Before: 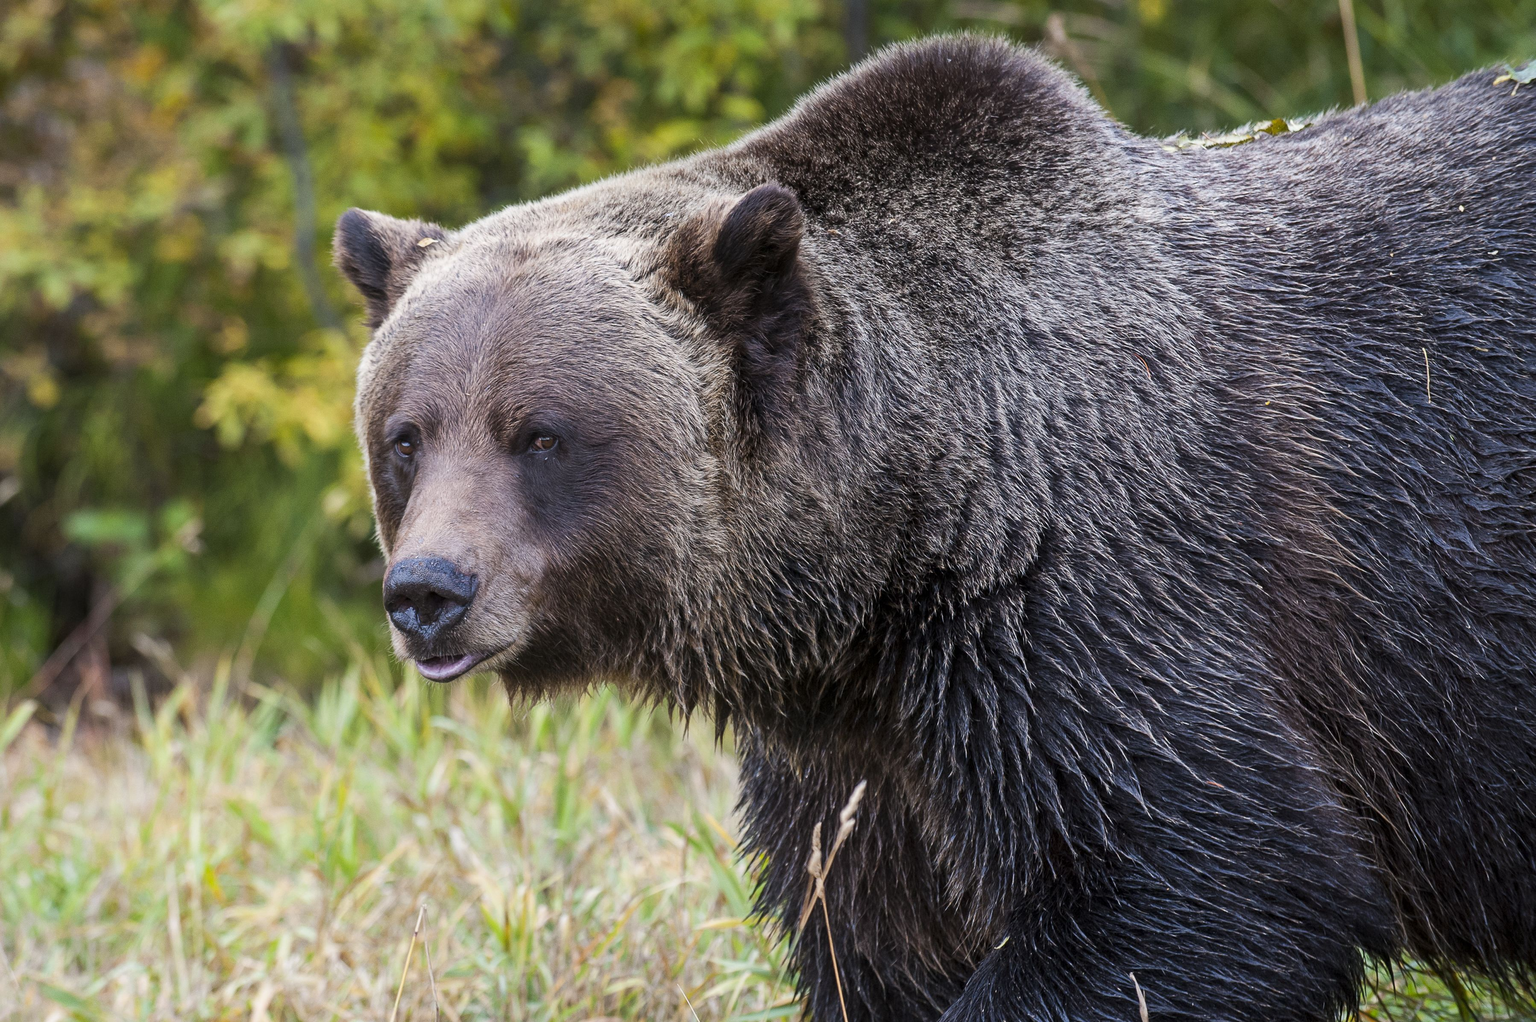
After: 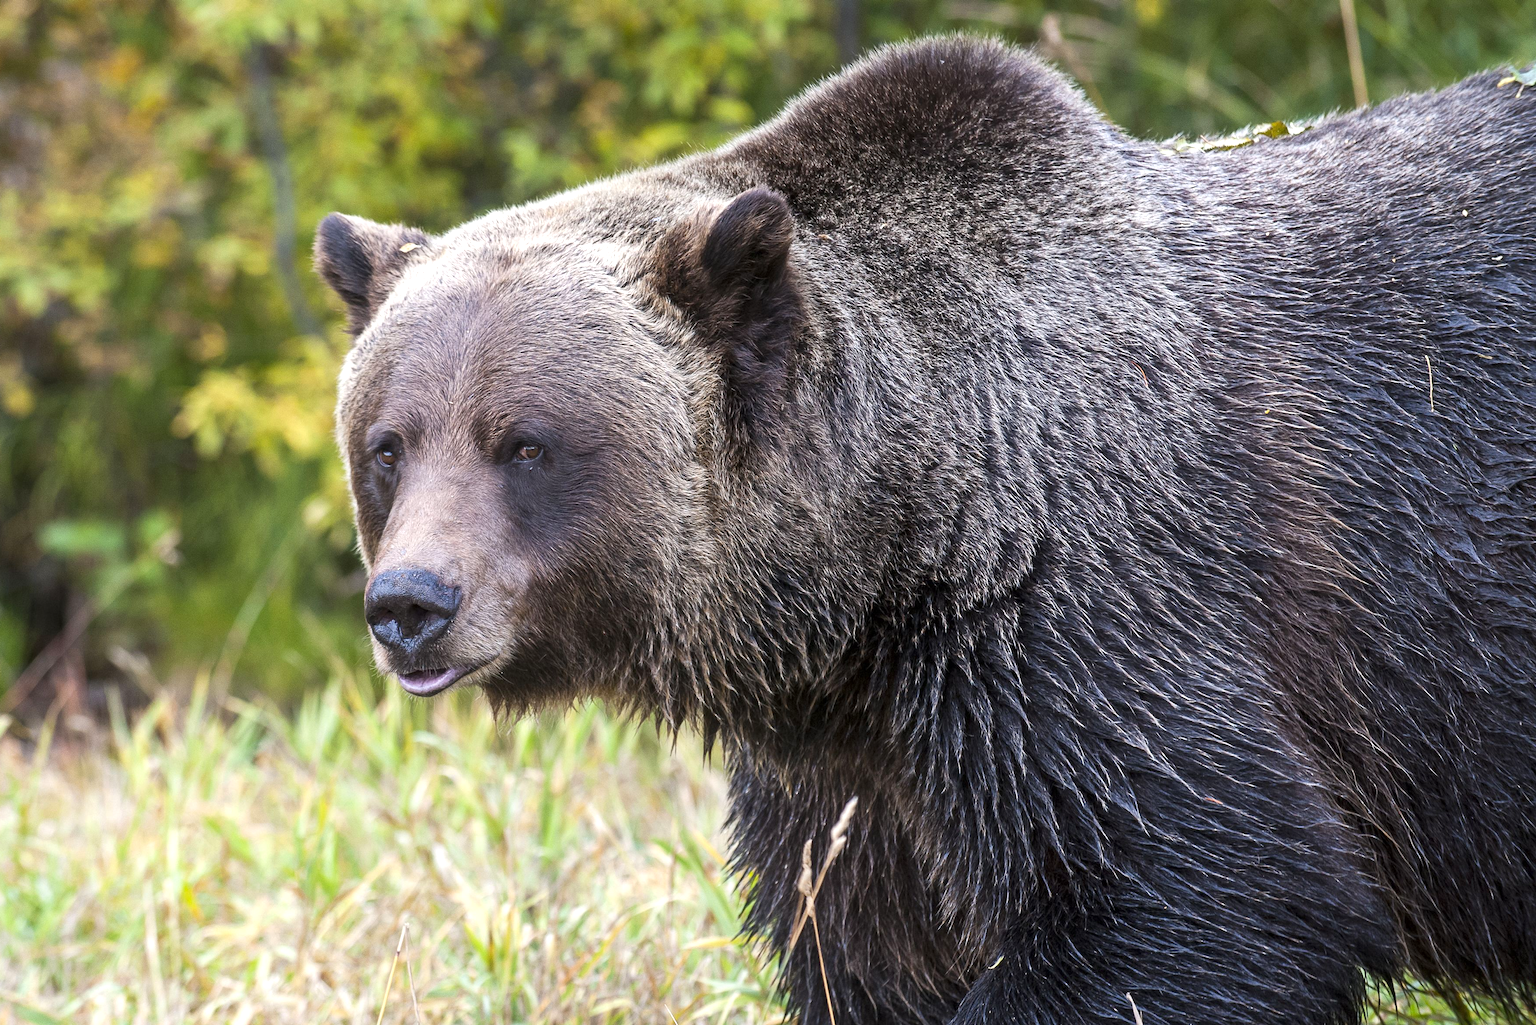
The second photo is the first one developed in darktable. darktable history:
exposure: exposure 0.495 EV, compensate highlight preservation false
crop: left 1.708%, right 0.277%, bottom 1.674%
